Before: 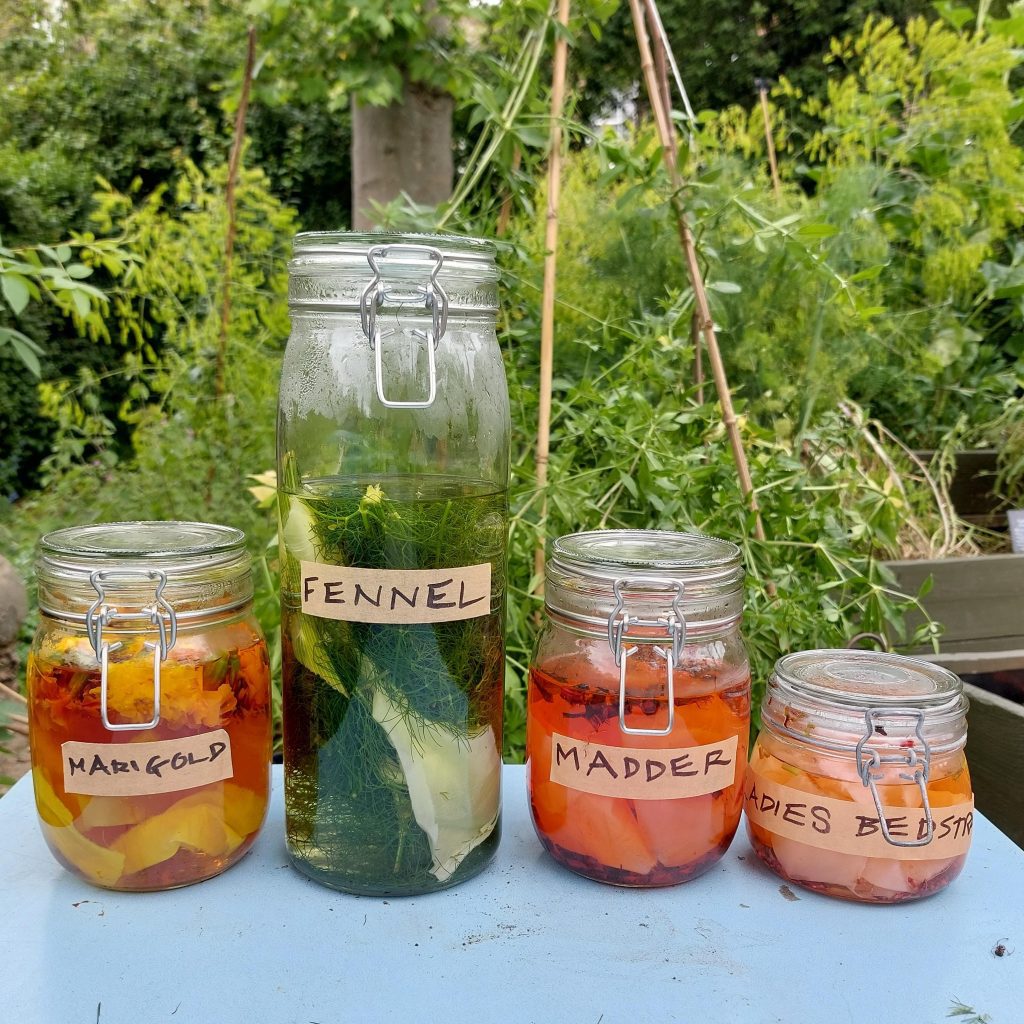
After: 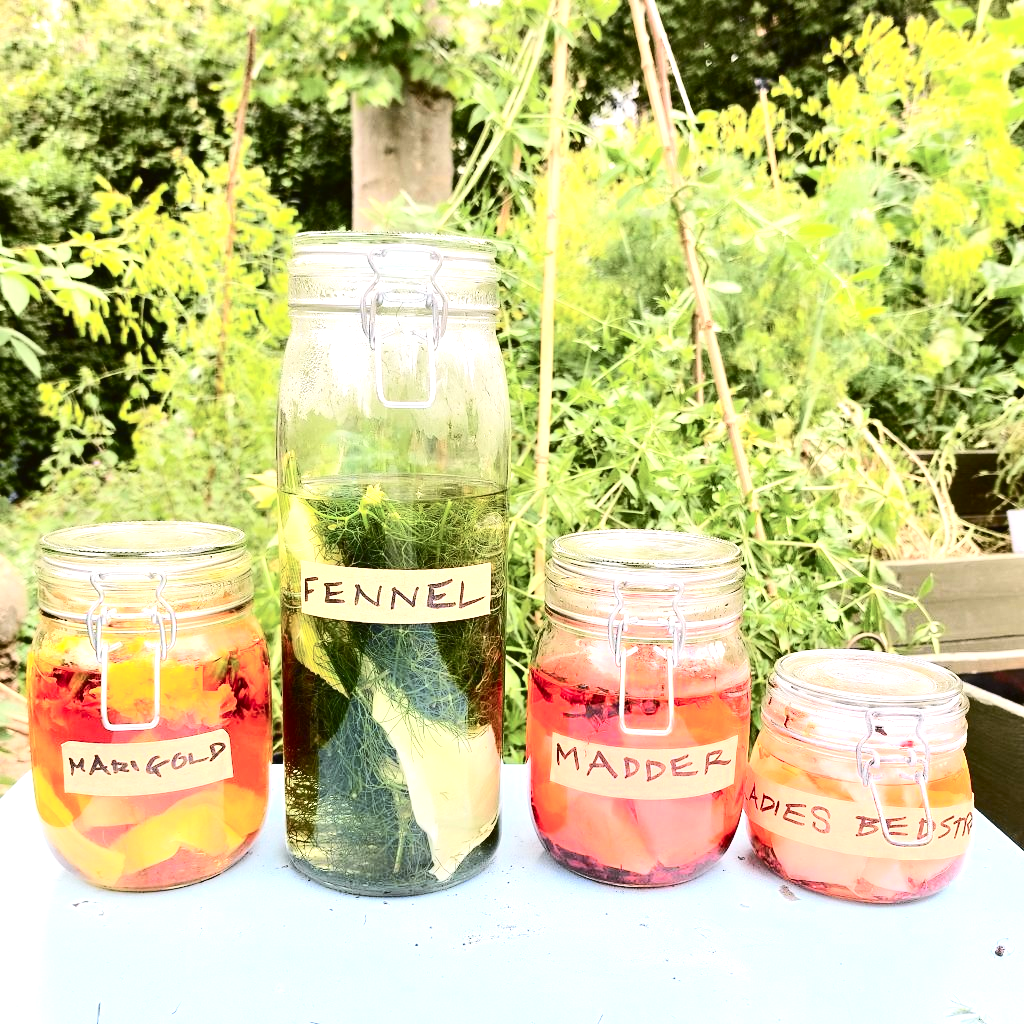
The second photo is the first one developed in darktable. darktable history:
tone equalizer: -8 EV 0.001 EV, -7 EV -0.002 EV, -6 EV 0.002 EV, -5 EV -0.03 EV, -4 EV -0.116 EV, -3 EV -0.169 EV, -2 EV 0.24 EV, -1 EV 0.702 EV, +0 EV 0.493 EV
tone curve: curves: ch0 [(0, 0.026) (0.184, 0.172) (0.391, 0.468) (0.446, 0.56) (0.605, 0.758) (0.831, 0.931) (0.992, 1)]; ch1 [(0, 0) (0.437, 0.447) (0.501, 0.502) (0.538, 0.539) (0.574, 0.589) (0.617, 0.64) (0.699, 0.749) (0.859, 0.919) (1, 1)]; ch2 [(0, 0) (0.33, 0.301) (0.421, 0.443) (0.447, 0.482) (0.499, 0.509) (0.538, 0.564) (0.585, 0.615) (0.664, 0.664) (1, 1)], color space Lab, independent channels, preserve colors none
exposure: exposure 0.74 EV, compensate highlight preservation false
color correction: highlights a* 3.12, highlights b* -1.55, shadows a* -0.101, shadows b* 2.52, saturation 0.98
